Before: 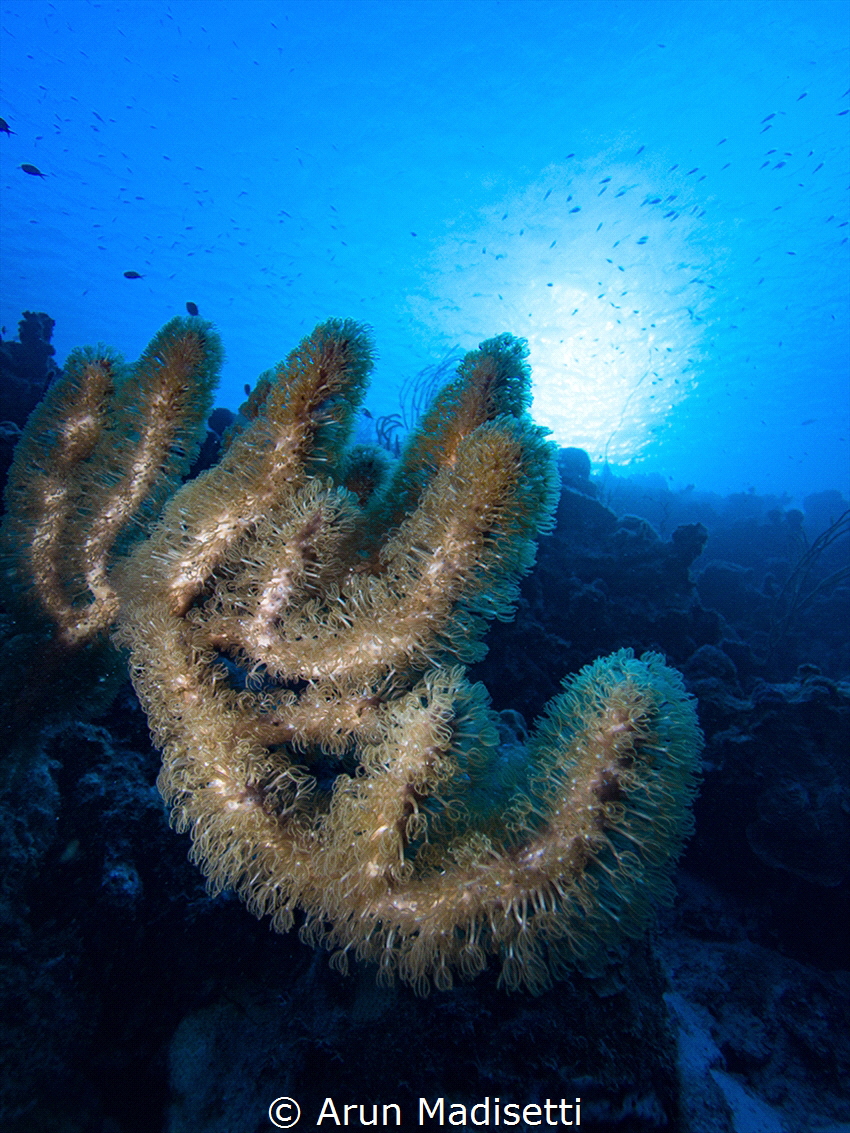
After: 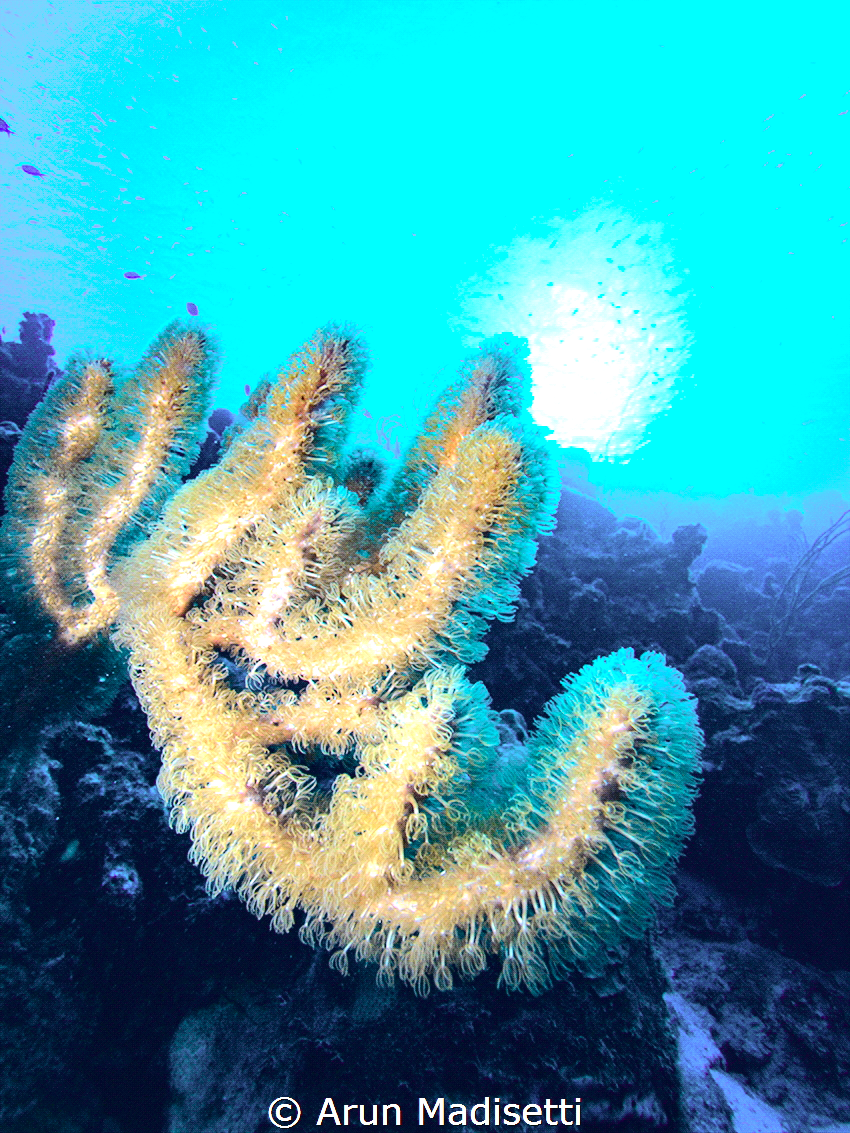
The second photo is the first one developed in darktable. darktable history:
exposure: exposure 2.003 EV, compensate highlight preservation false
tone curve: curves: ch0 [(0, 0.022) (0.114, 0.083) (0.281, 0.315) (0.447, 0.557) (0.588, 0.711) (0.786, 0.839) (0.999, 0.949)]; ch1 [(0, 0) (0.389, 0.352) (0.458, 0.433) (0.486, 0.474) (0.509, 0.505) (0.535, 0.53) (0.555, 0.557) (0.586, 0.622) (0.677, 0.724) (1, 1)]; ch2 [(0, 0) (0.369, 0.388) (0.449, 0.431) (0.501, 0.5) (0.528, 0.52) (0.561, 0.59) (0.697, 0.721) (1, 1)], color space Lab, independent channels, preserve colors none
